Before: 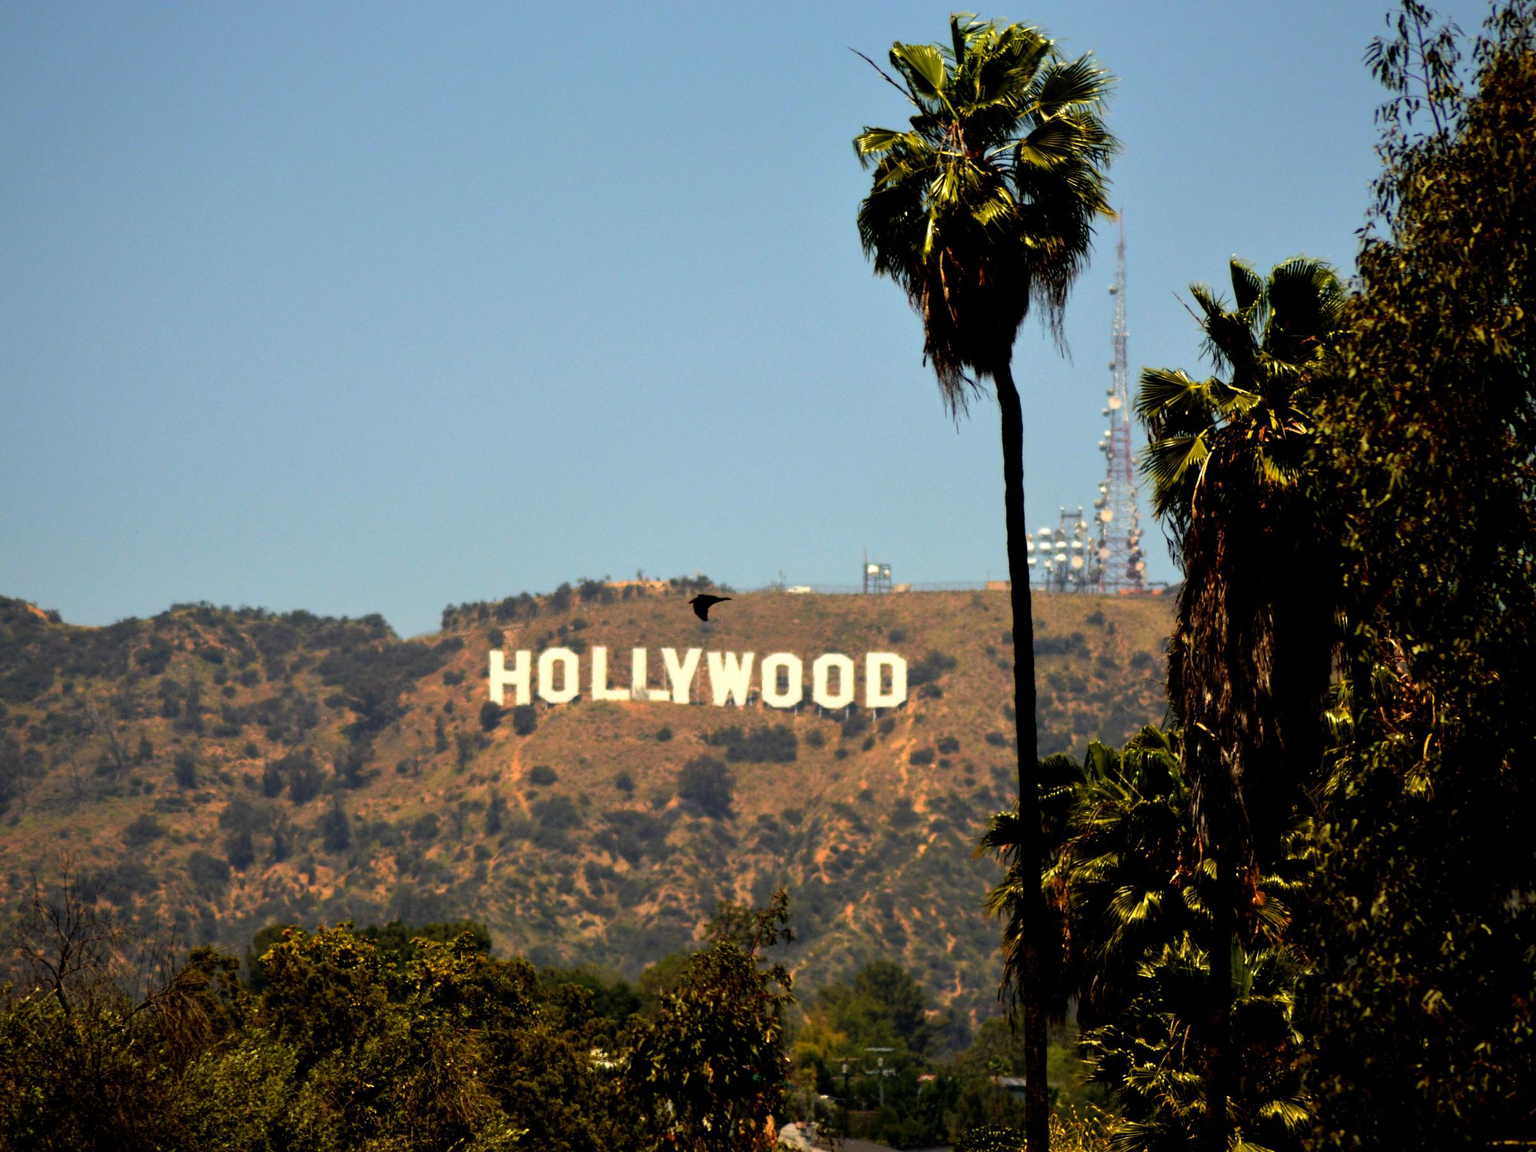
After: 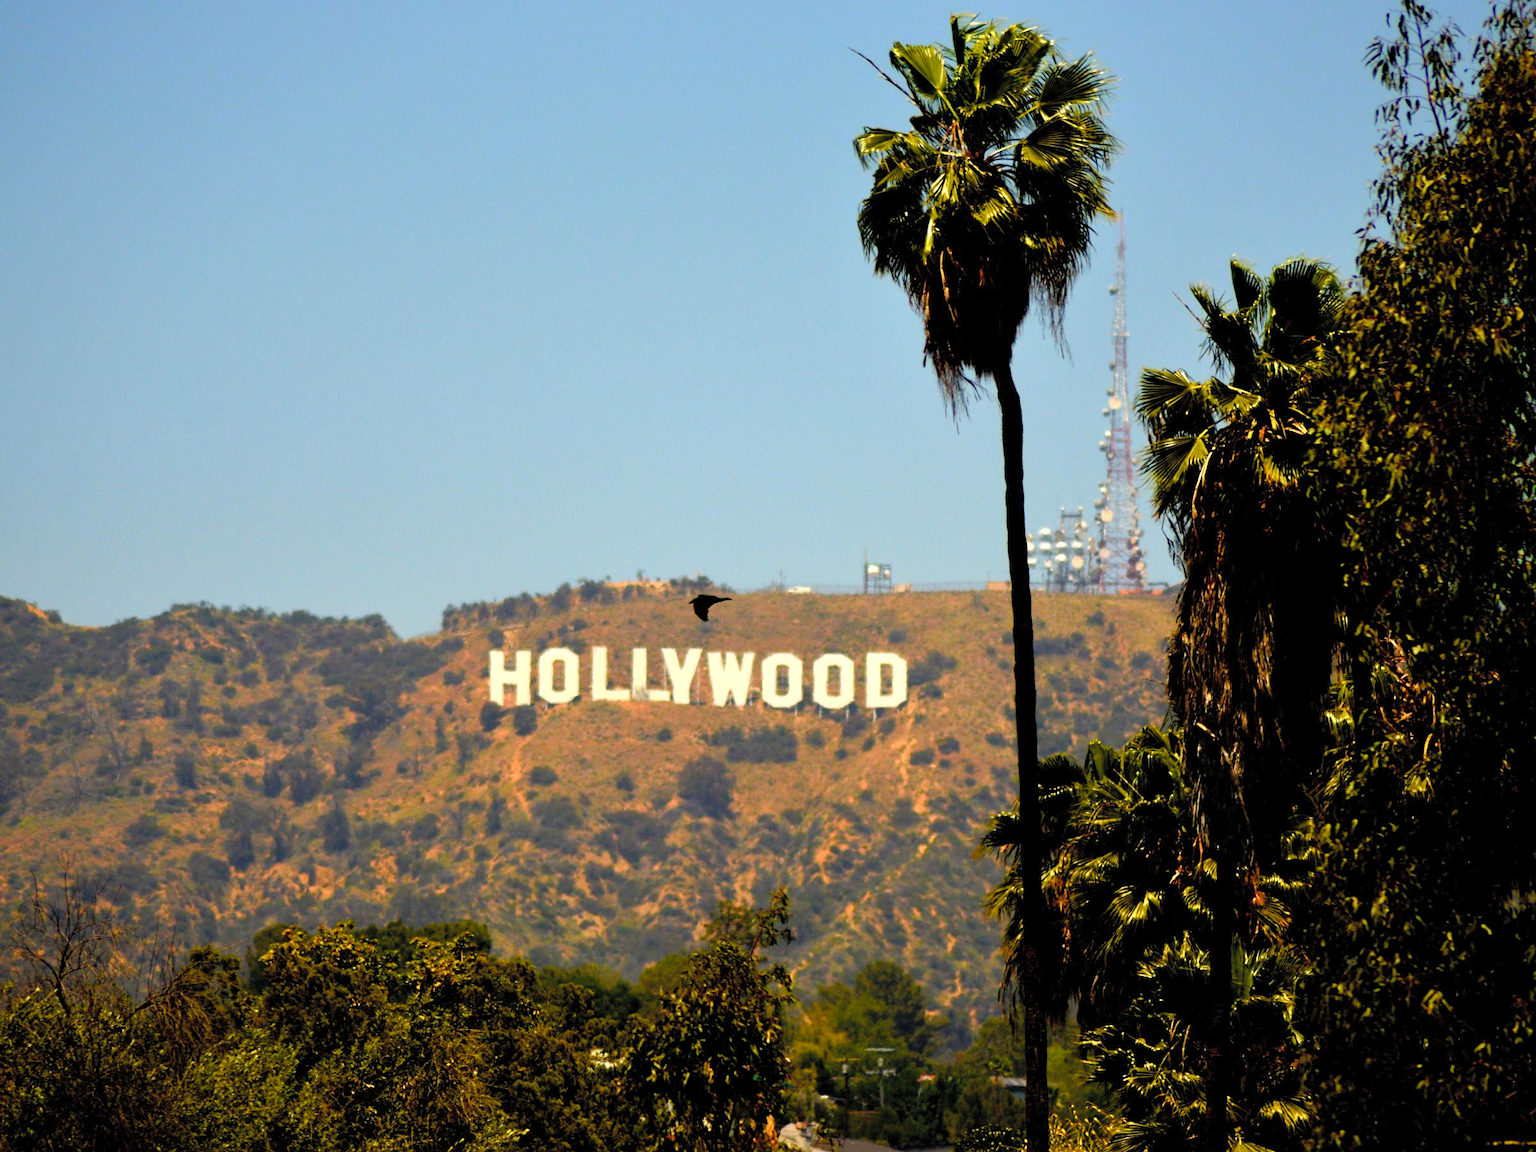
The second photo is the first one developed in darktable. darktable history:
color balance rgb: perceptual saturation grading › global saturation 20%, perceptual saturation grading › highlights -25%, perceptual saturation grading › shadows 50%
contrast brightness saturation: brightness 0.13
sharpen: amount 0.2
